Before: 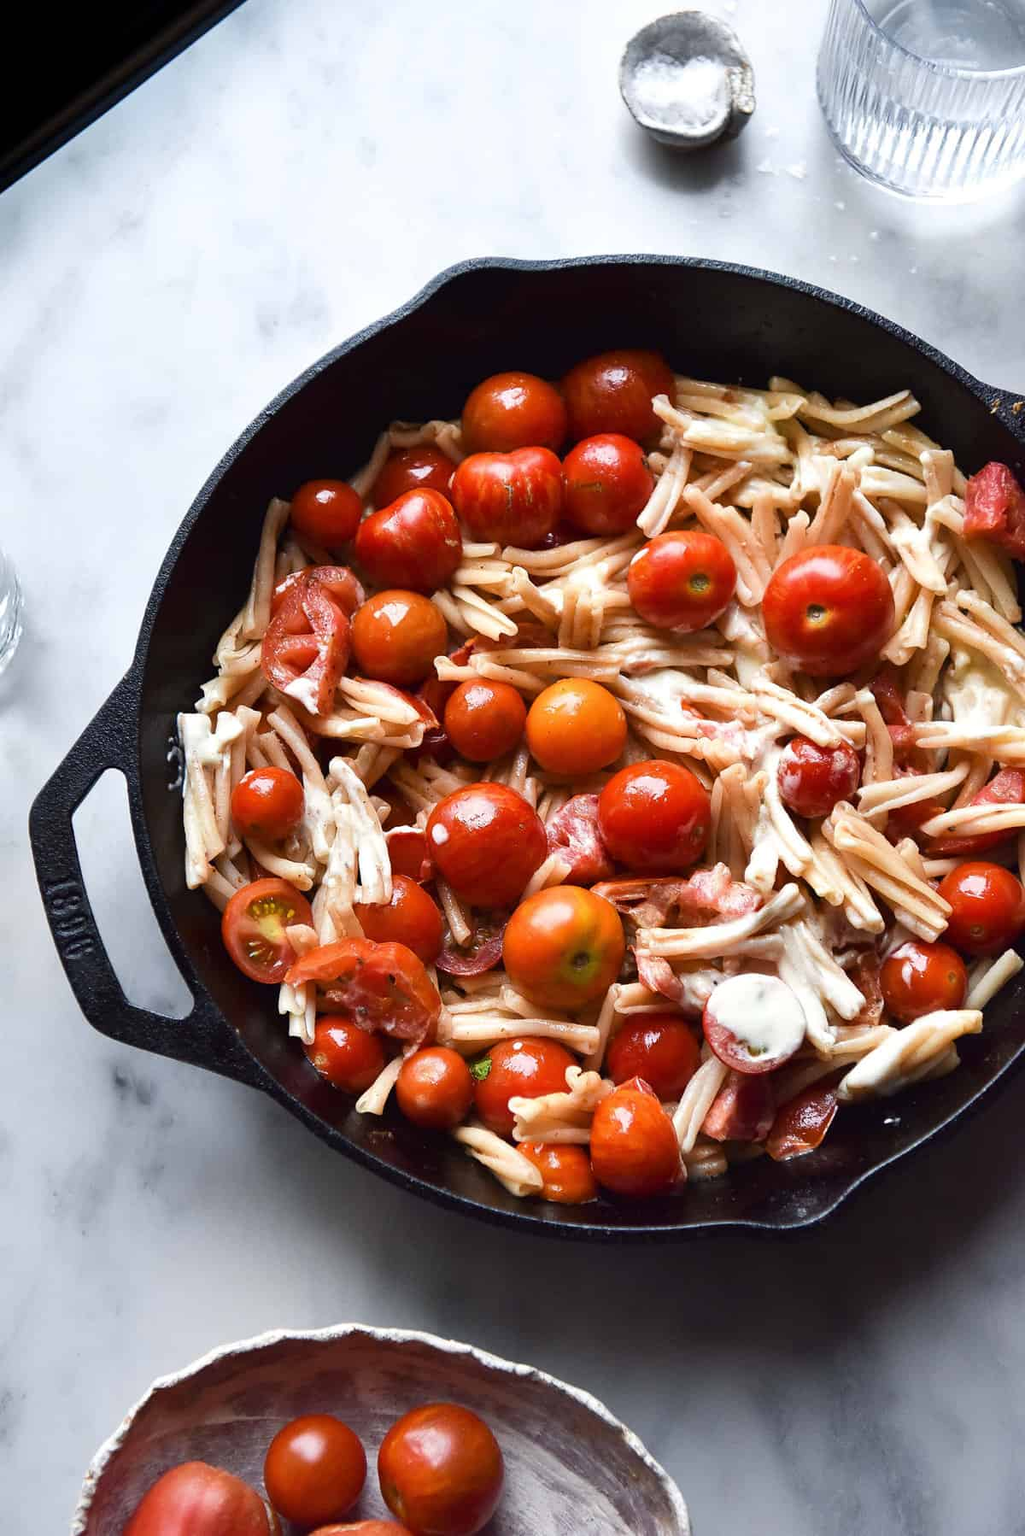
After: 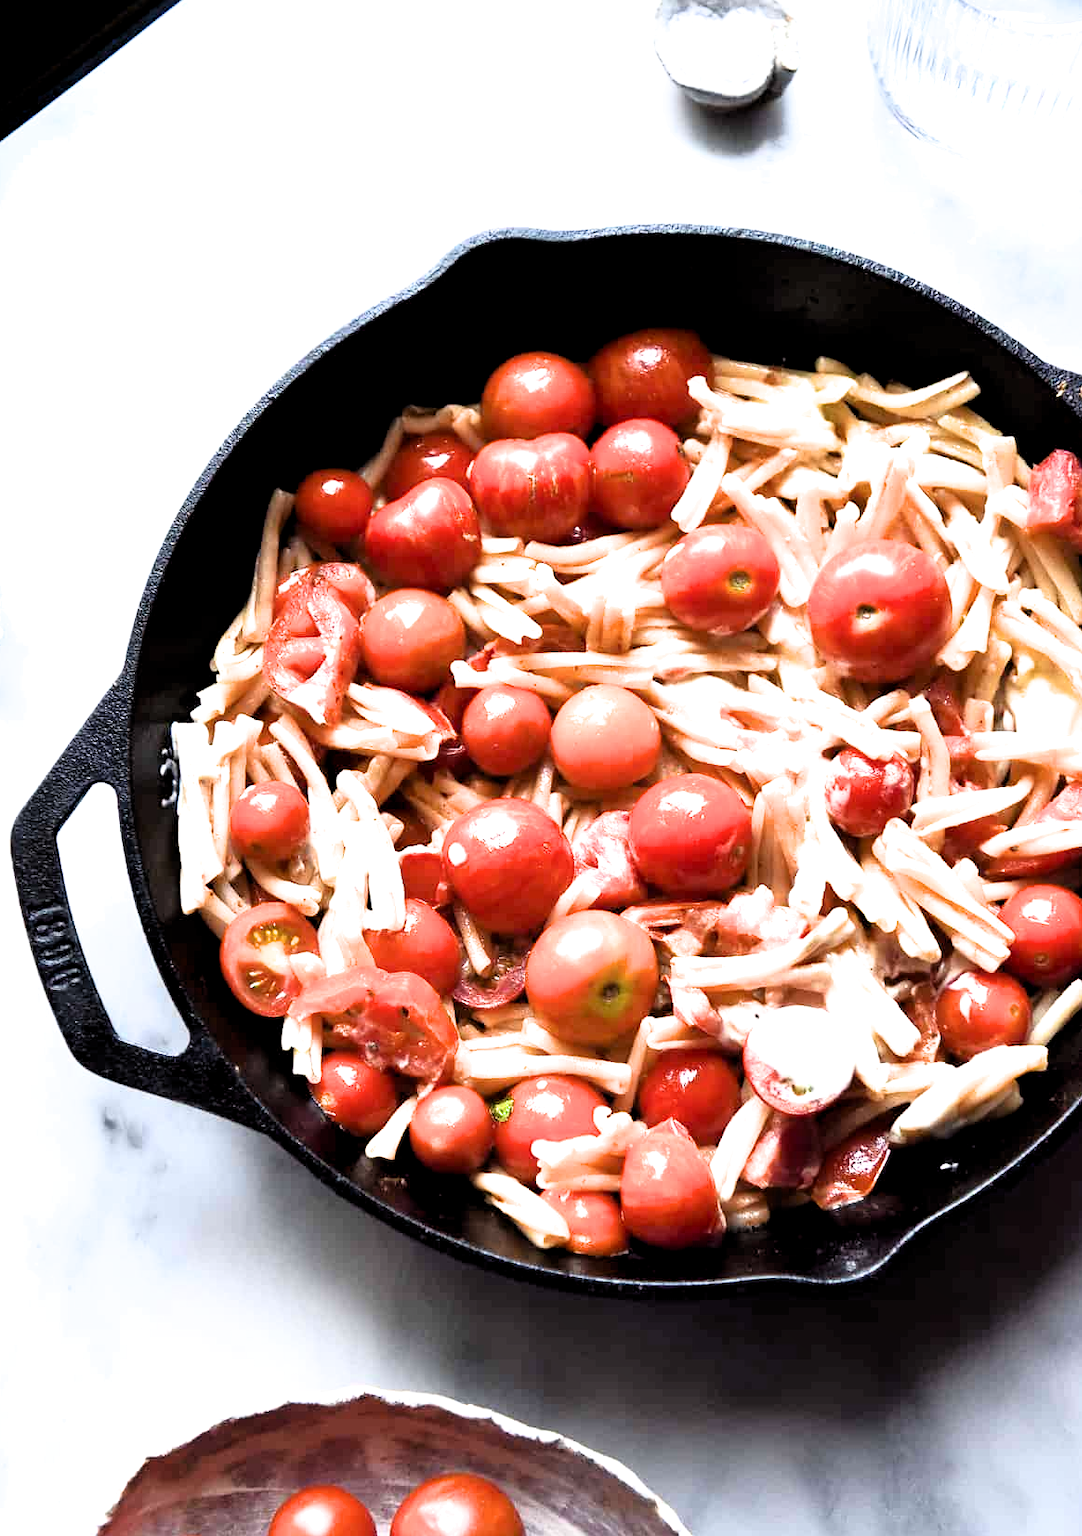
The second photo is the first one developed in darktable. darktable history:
shadows and highlights: shadows -31.24, highlights 29.82
crop: left 1.963%, top 3.18%, right 0.887%, bottom 4.883%
filmic rgb: black relative exposure -4.92 EV, white relative exposure 2.84 EV, hardness 3.69, color science v6 (2022)
exposure: black level correction 0, exposure 1.2 EV, compensate highlight preservation false
levels: levels [0.016, 0.5, 0.996]
